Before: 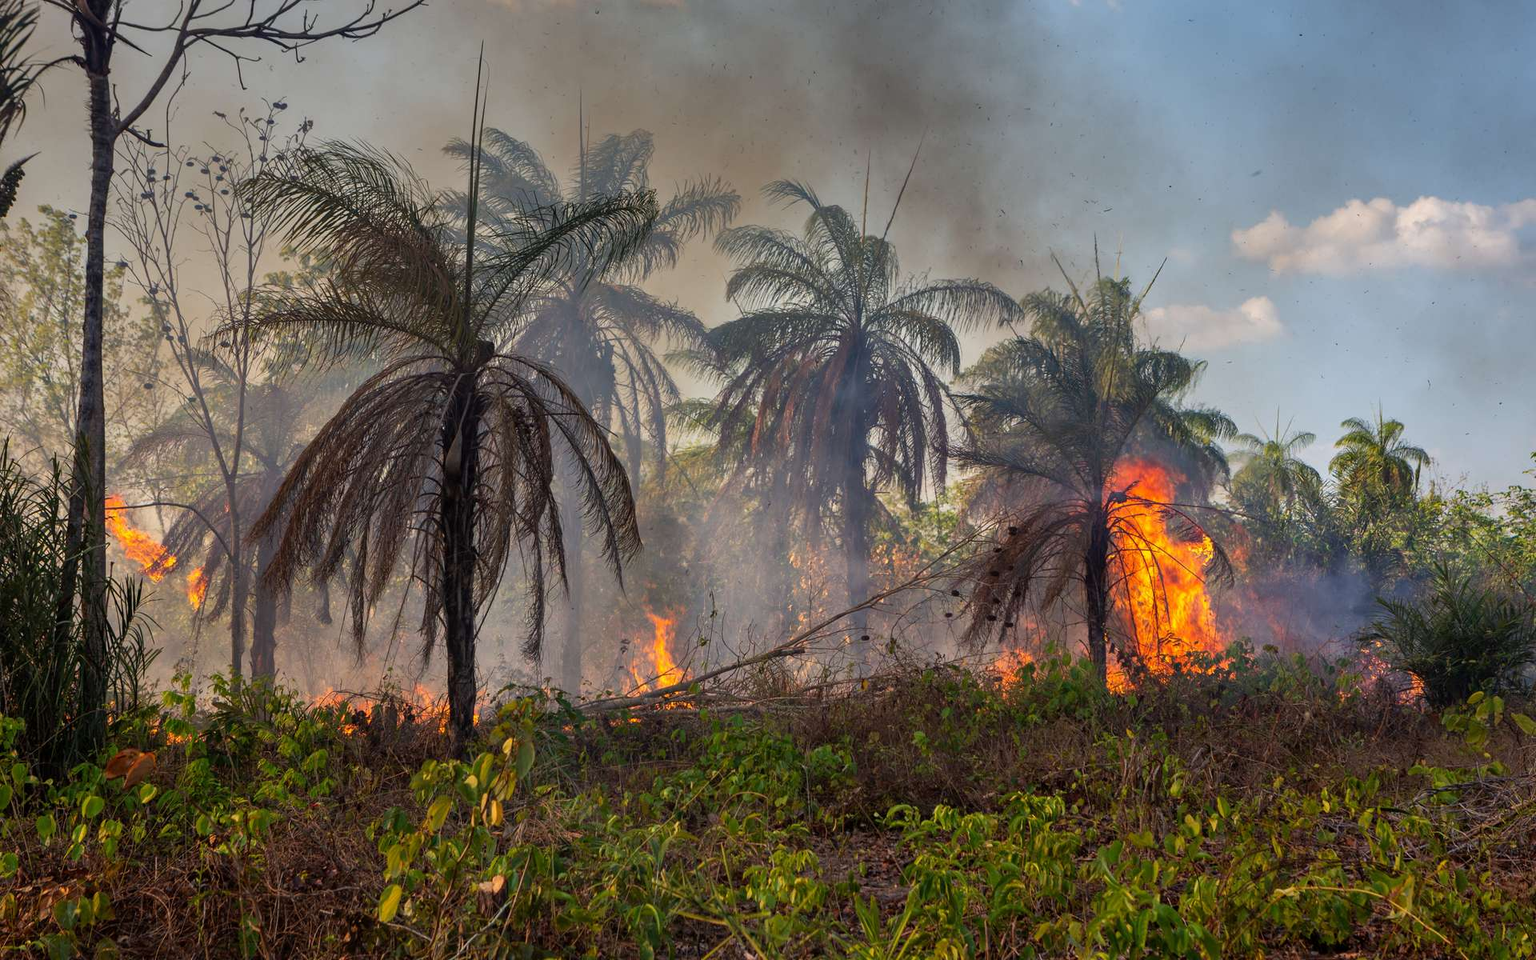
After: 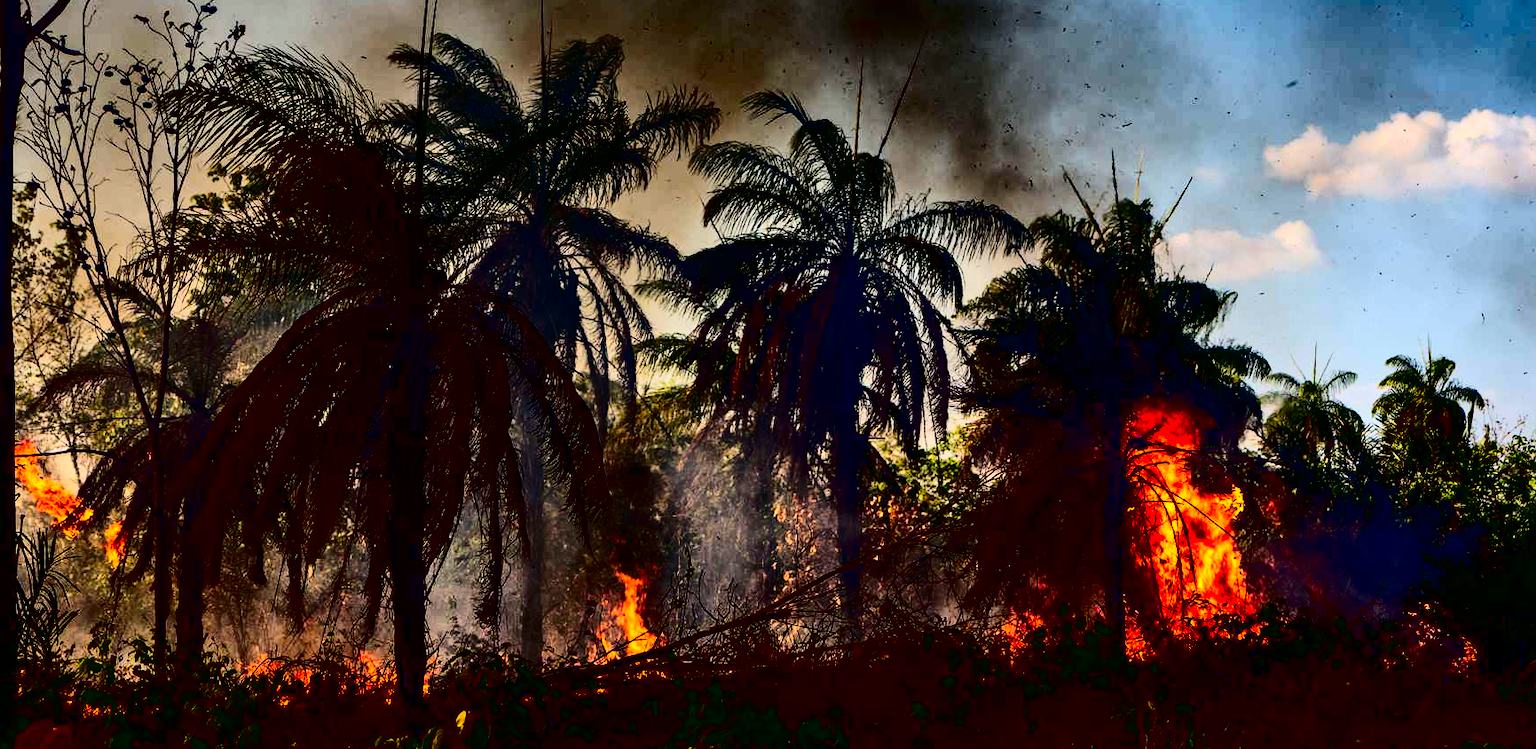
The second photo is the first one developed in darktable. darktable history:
crop: left 6.019%, top 10.243%, right 3.794%, bottom 19.314%
contrast brightness saturation: contrast 0.755, brightness -0.987, saturation 0.995
